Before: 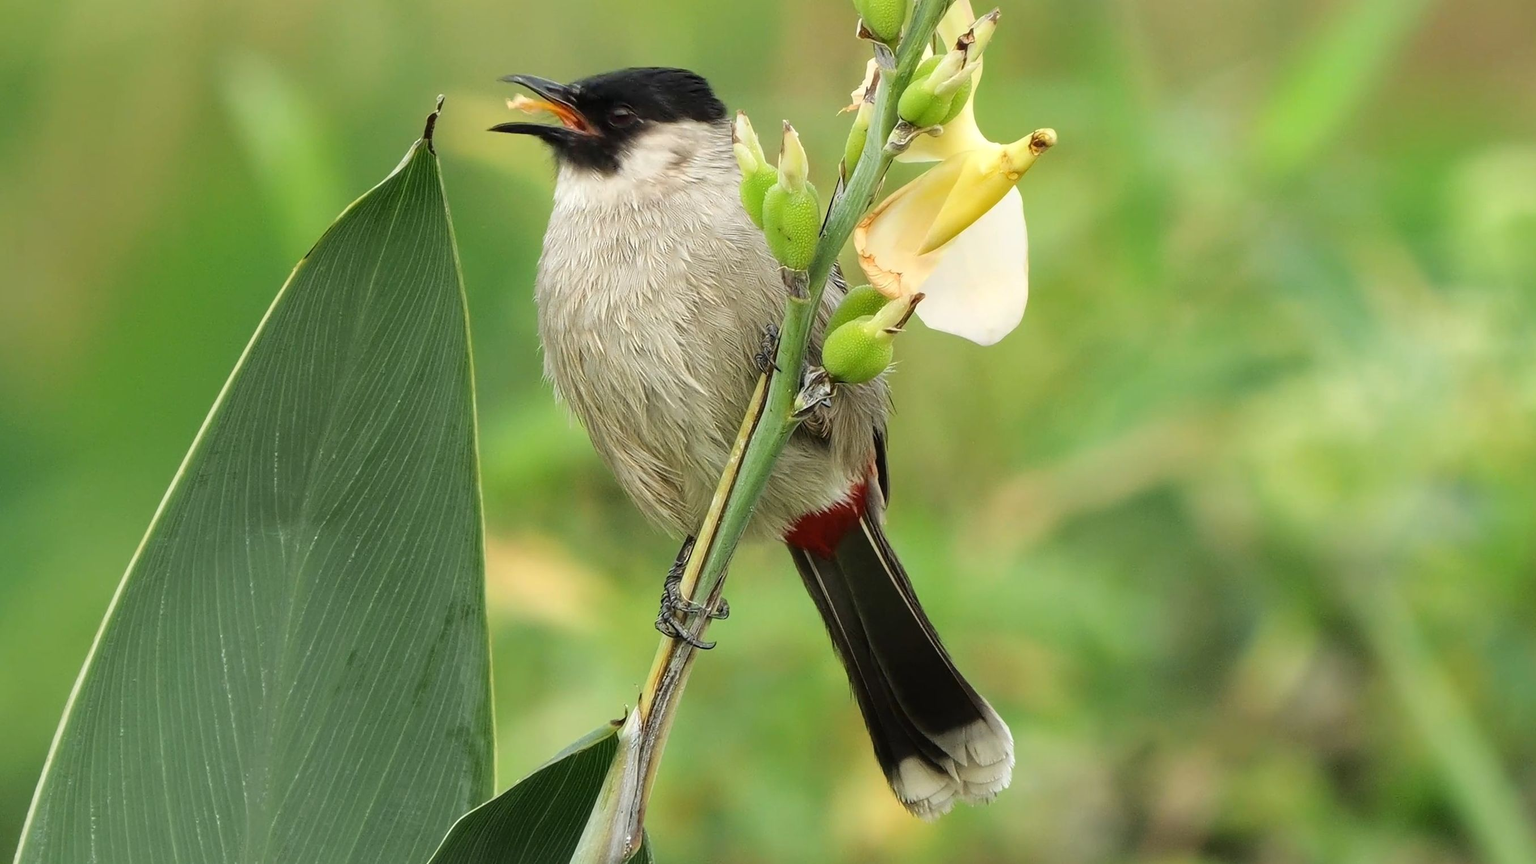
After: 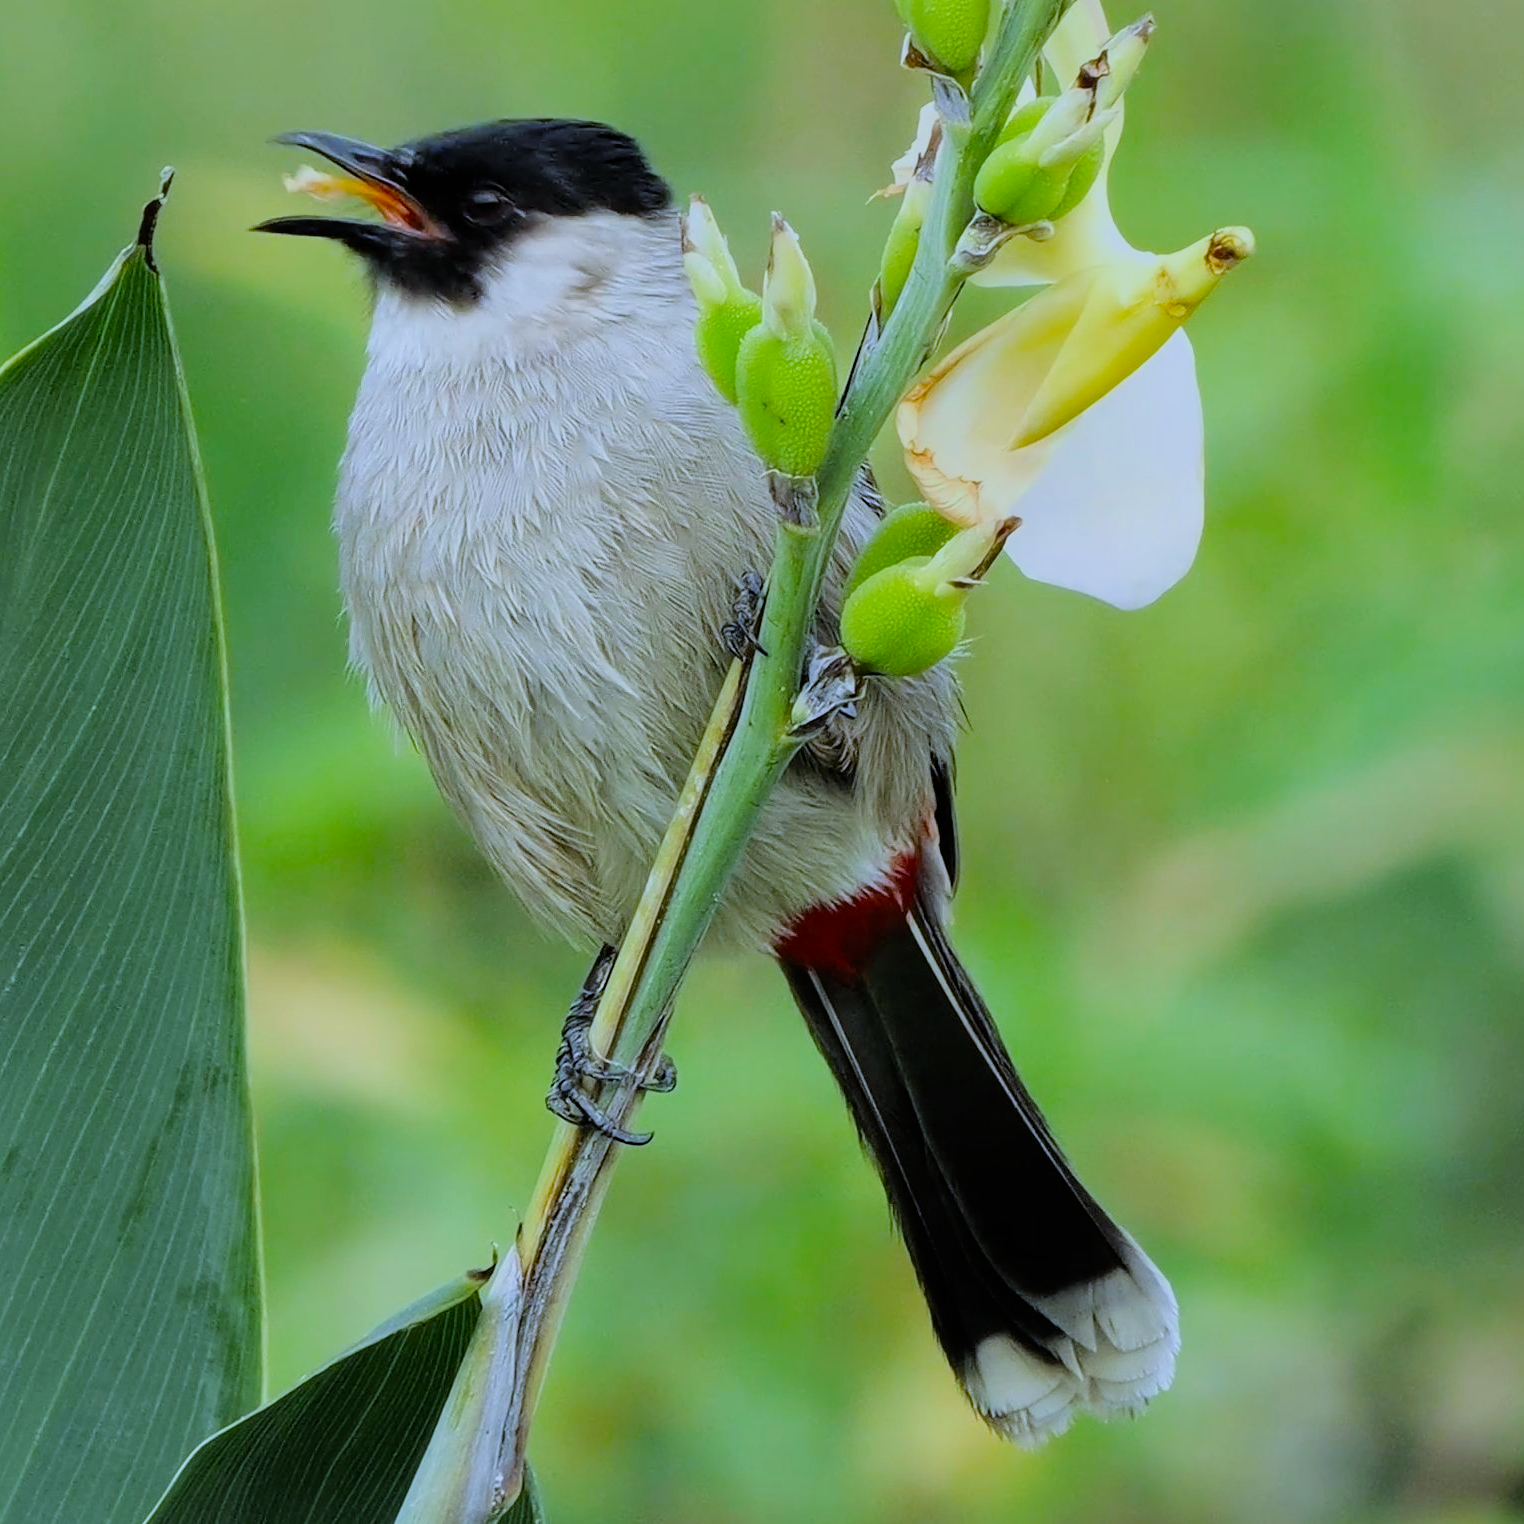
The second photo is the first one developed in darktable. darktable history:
white balance: red 0.871, blue 1.249
crop and rotate: left 22.516%, right 21.234%
filmic rgb: black relative exposure -7.75 EV, white relative exposure 4.4 EV, threshold 3 EV, hardness 3.76, latitude 38.11%, contrast 0.966, highlights saturation mix 10%, shadows ↔ highlights balance 4.59%, color science v4 (2020), enable highlight reconstruction true
